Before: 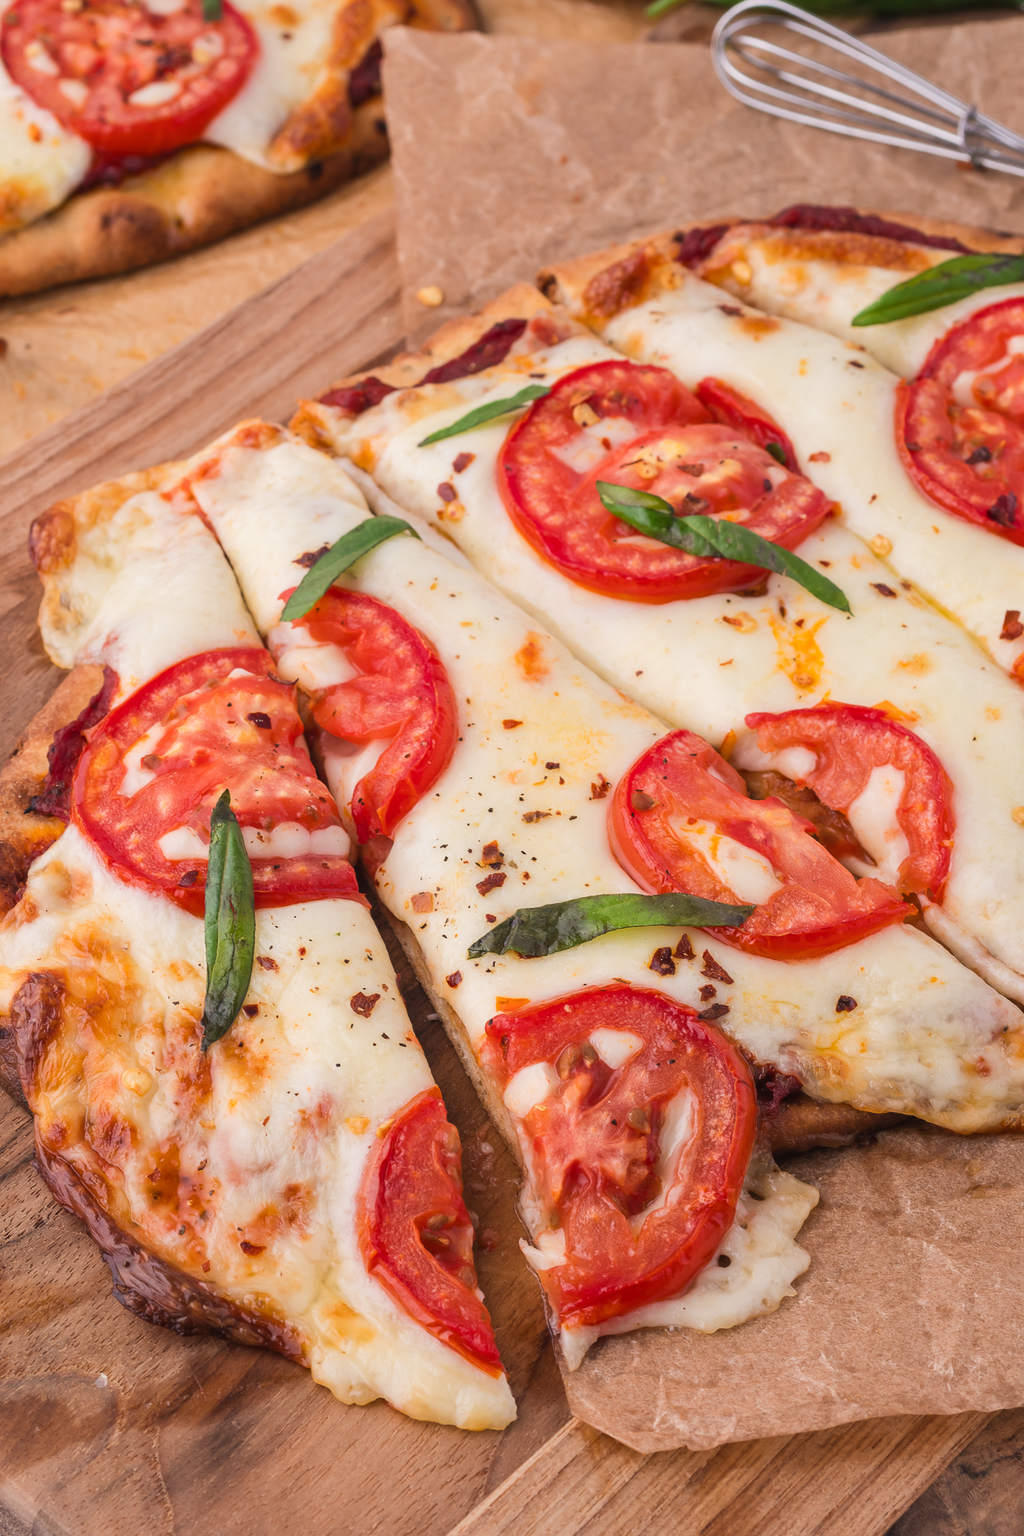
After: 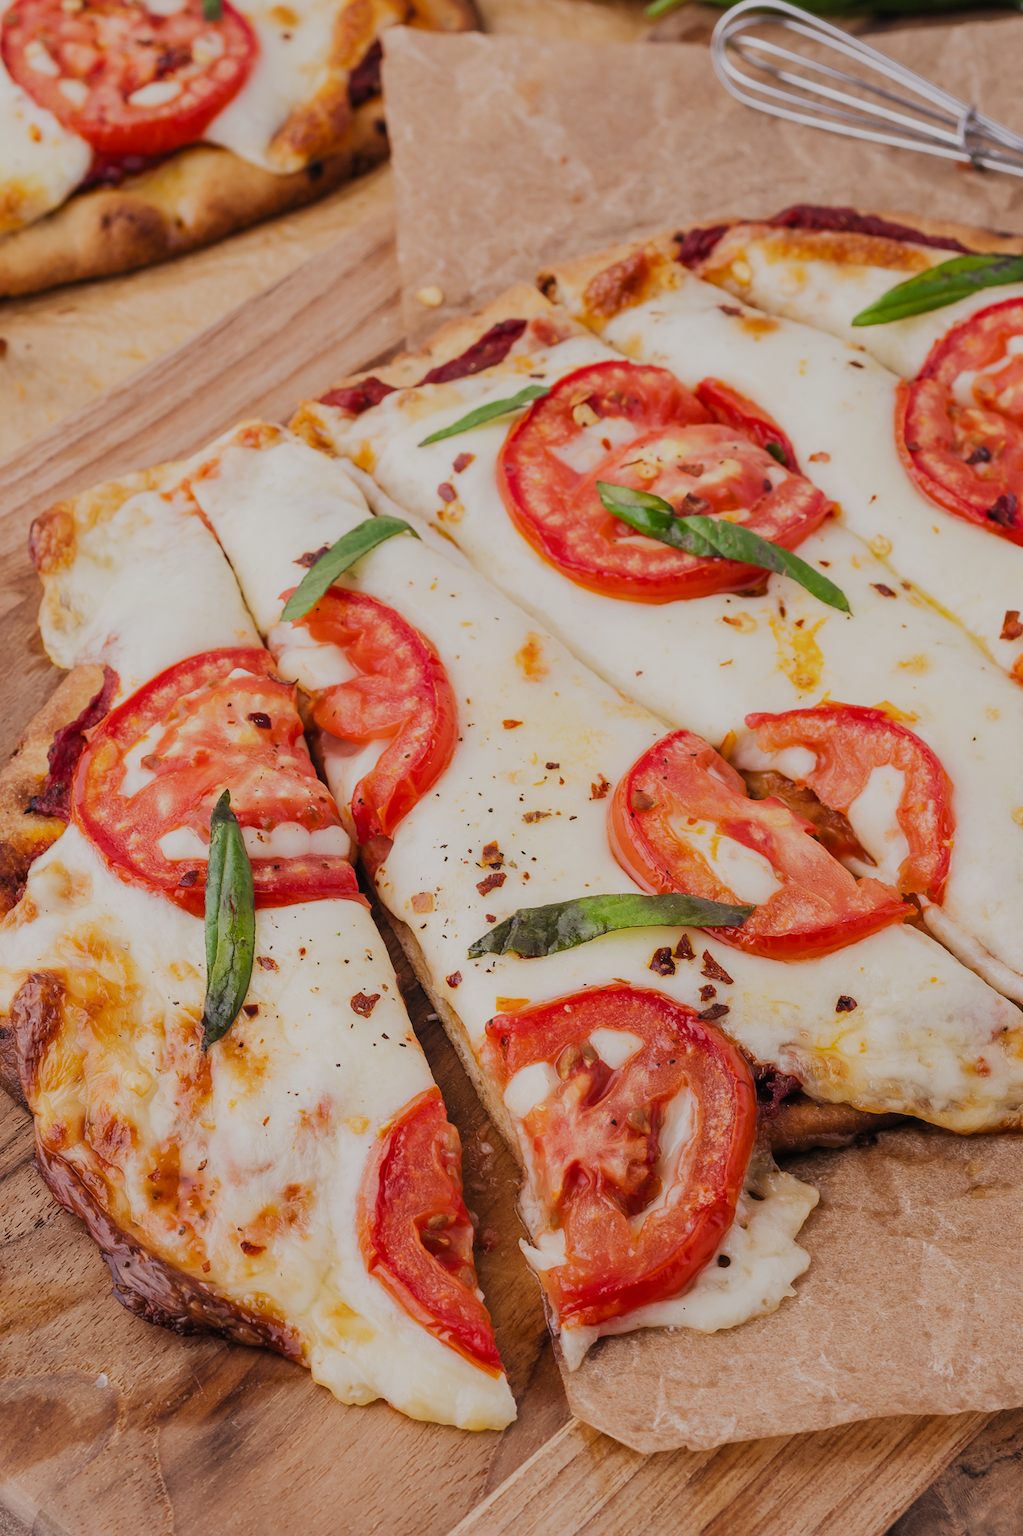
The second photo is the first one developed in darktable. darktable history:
filmic rgb: black relative exposure -7.65 EV, white relative exposure 4.56 EV, hardness 3.61, preserve chrominance no, color science v5 (2021), contrast in shadows safe, contrast in highlights safe
tone equalizer: on, module defaults
